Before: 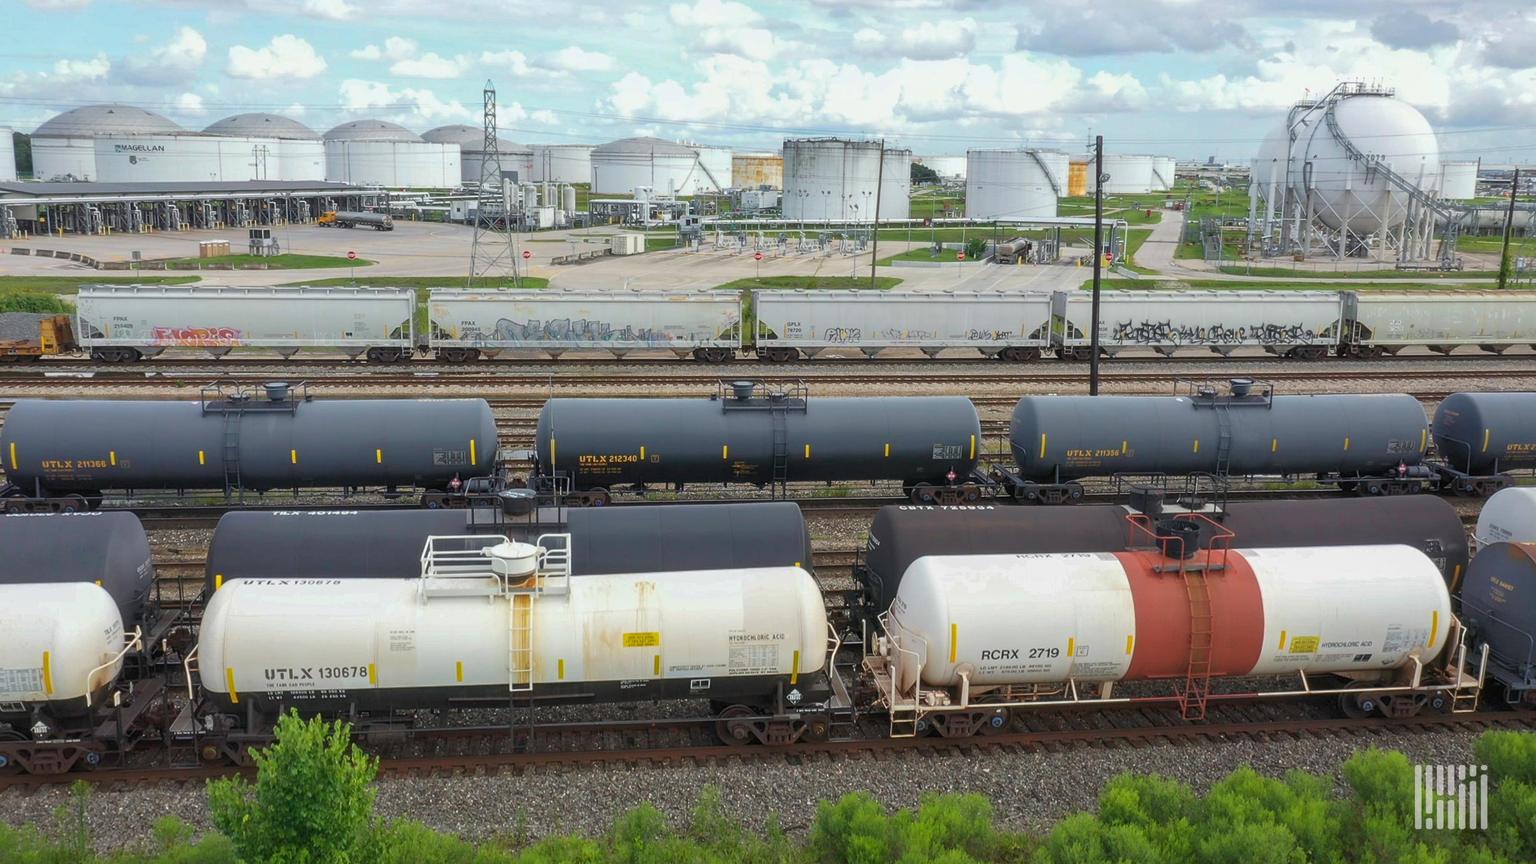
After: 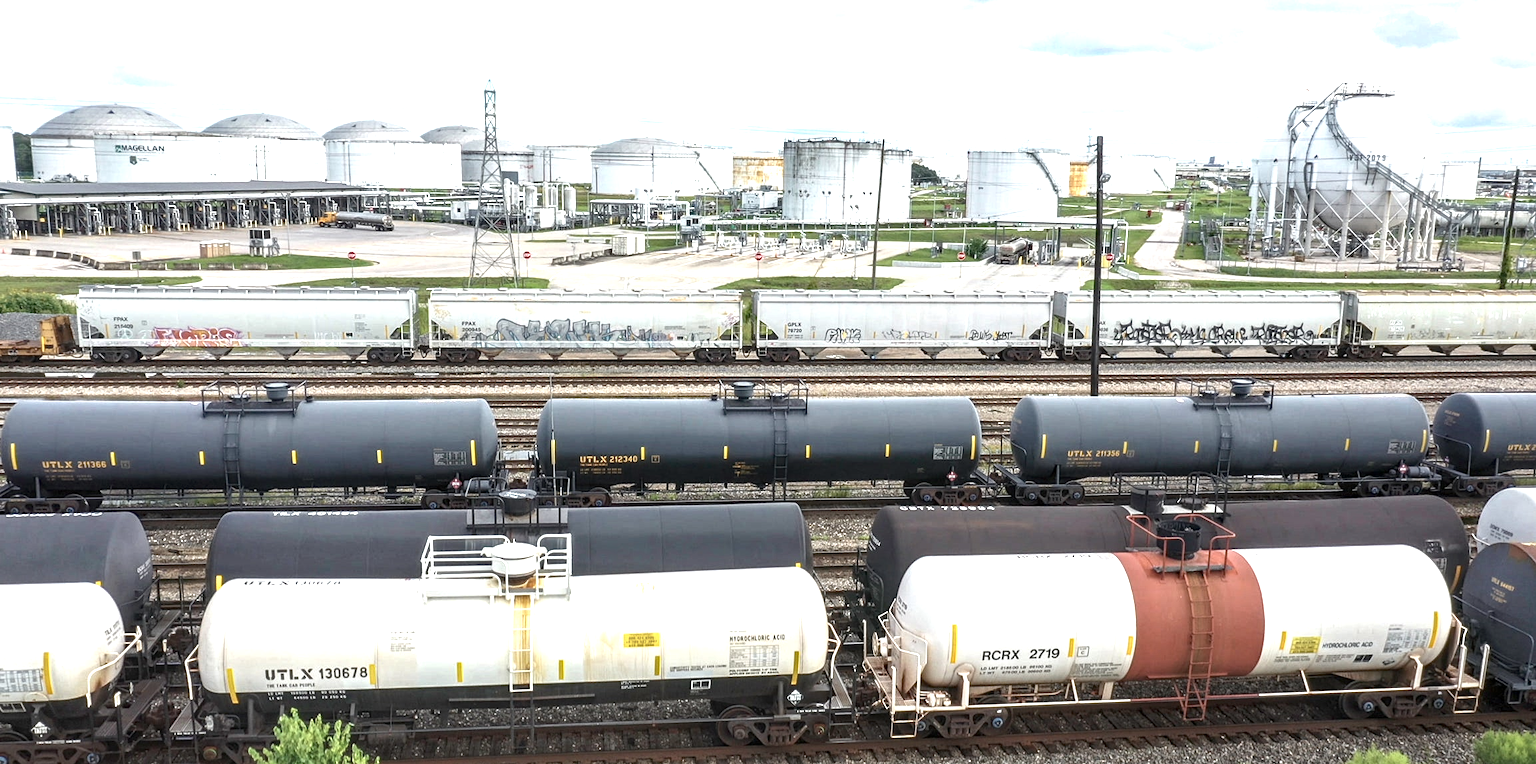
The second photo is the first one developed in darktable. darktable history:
color correction: highlights b* -0.032, saturation 0.569
exposure: black level correction 0, exposure 1.2 EV, compensate highlight preservation false
contrast brightness saturation: contrast 0.065, brightness -0.14, saturation 0.114
crop and rotate: top 0%, bottom 11.532%
local contrast: on, module defaults
haze removal: compatibility mode true
